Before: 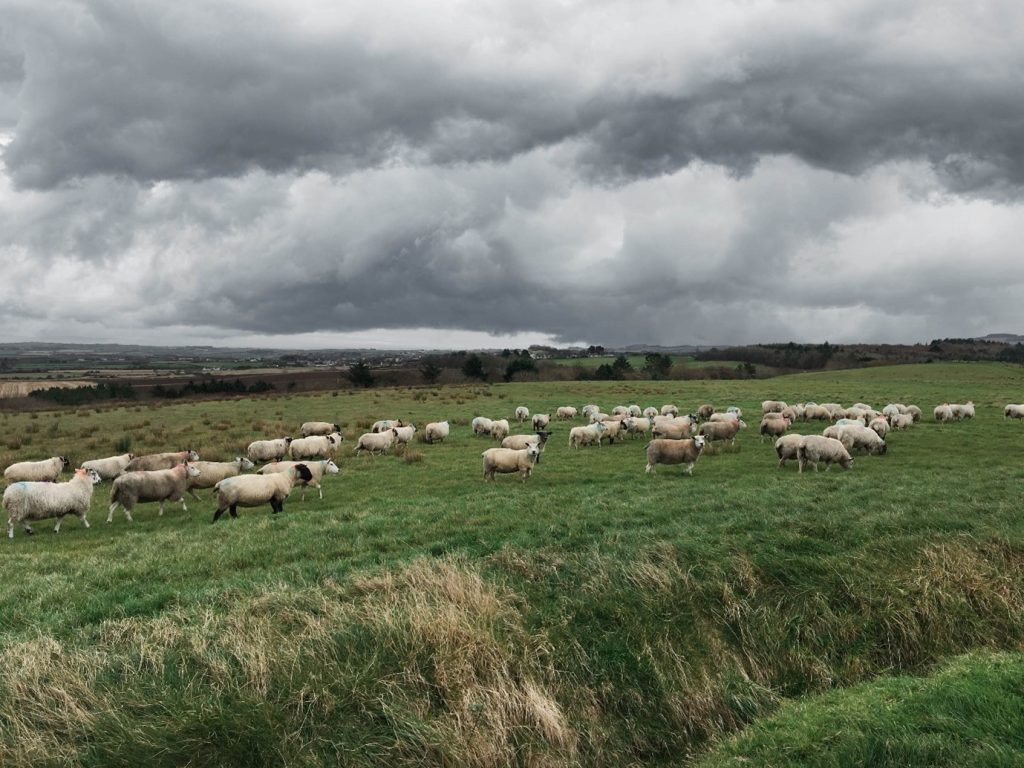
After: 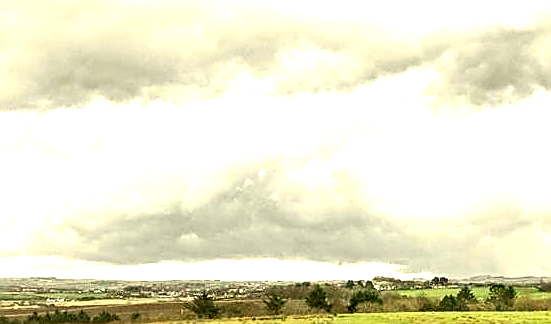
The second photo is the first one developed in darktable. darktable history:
sharpen: radius 1.4, amount 1.25, threshold 0.7
crop: left 15.306%, top 9.065%, right 30.789%, bottom 48.638%
exposure: exposure 2.207 EV, compensate highlight preservation false
haze removal: compatibility mode true, adaptive false
color correction: highlights a* 0.162, highlights b* 29.53, shadows a* -0.162, shadows b* 21.09
contrast brightness saturation: contrast 0.15, brightness 0.05
local contrast: on, module defaults
